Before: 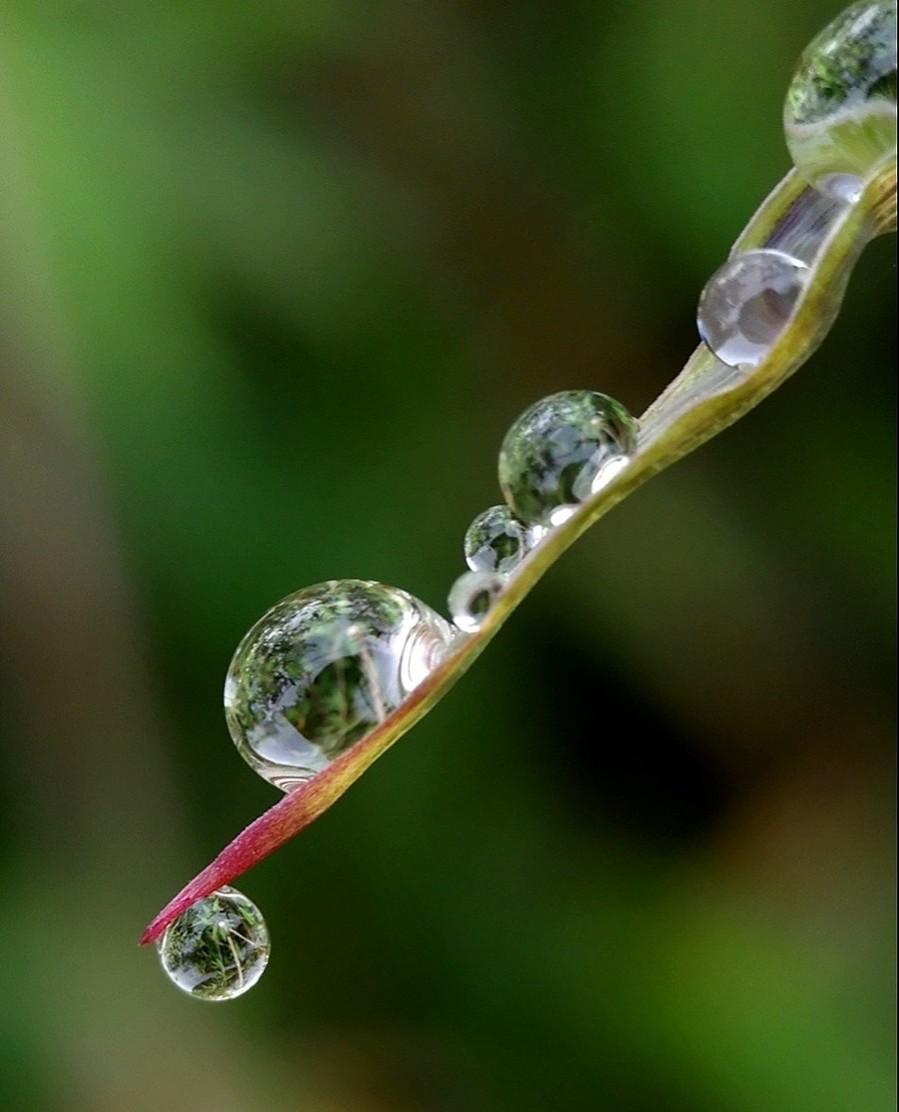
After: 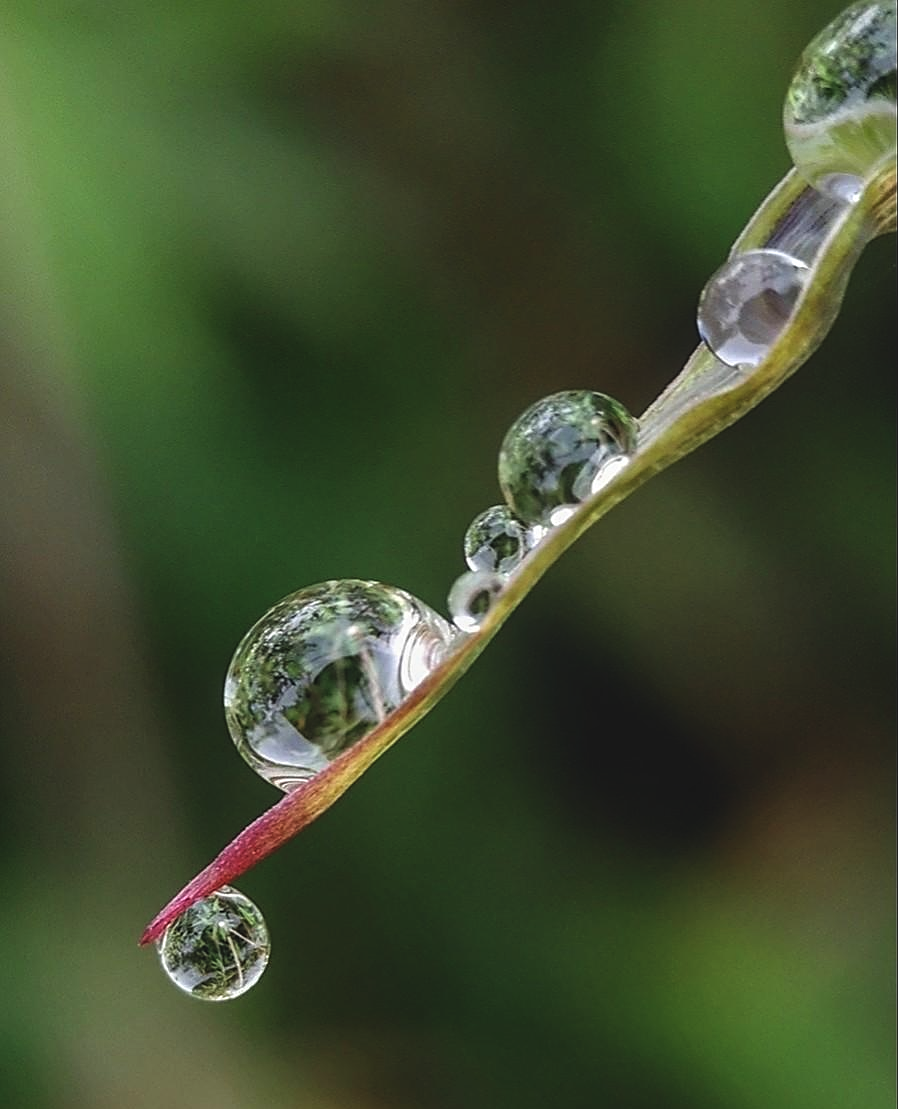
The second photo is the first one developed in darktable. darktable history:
exposure: black level correction -0.013, exposure -0.196 EV, compensate highlight preservation false
crop: top 0.044%, bottom 0.142%
local contrast: on, module defaults
sharpen: on, module defaults
